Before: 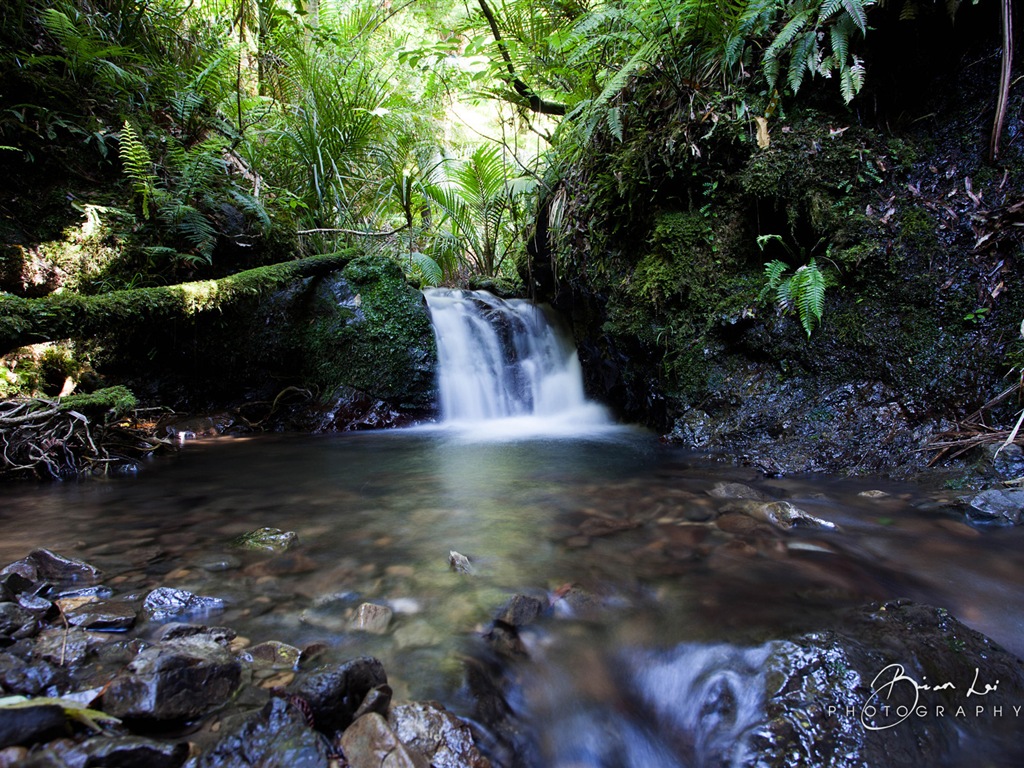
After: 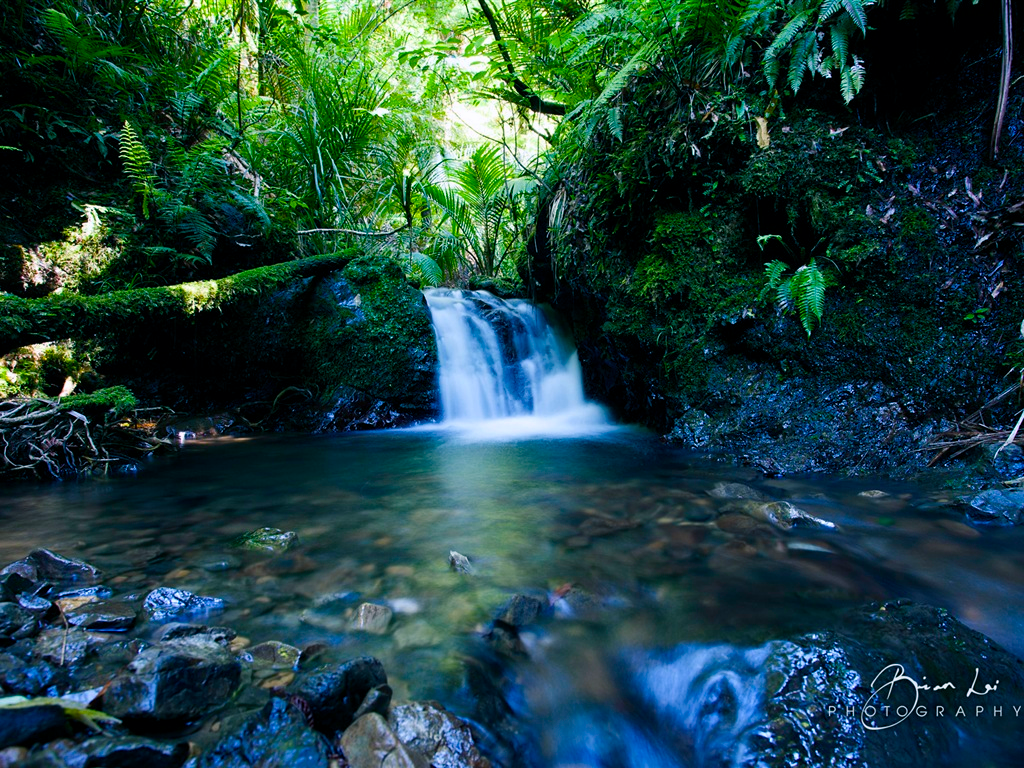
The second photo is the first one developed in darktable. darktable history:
color balance rgb: power › luminance -7.587%, power › chroma 2.29%, power › hue 220.91°, perceptual saturation grading › global saturation 37.011%, perceptual saturation grading › shadows 34.882%, global vibrance 20.612%
